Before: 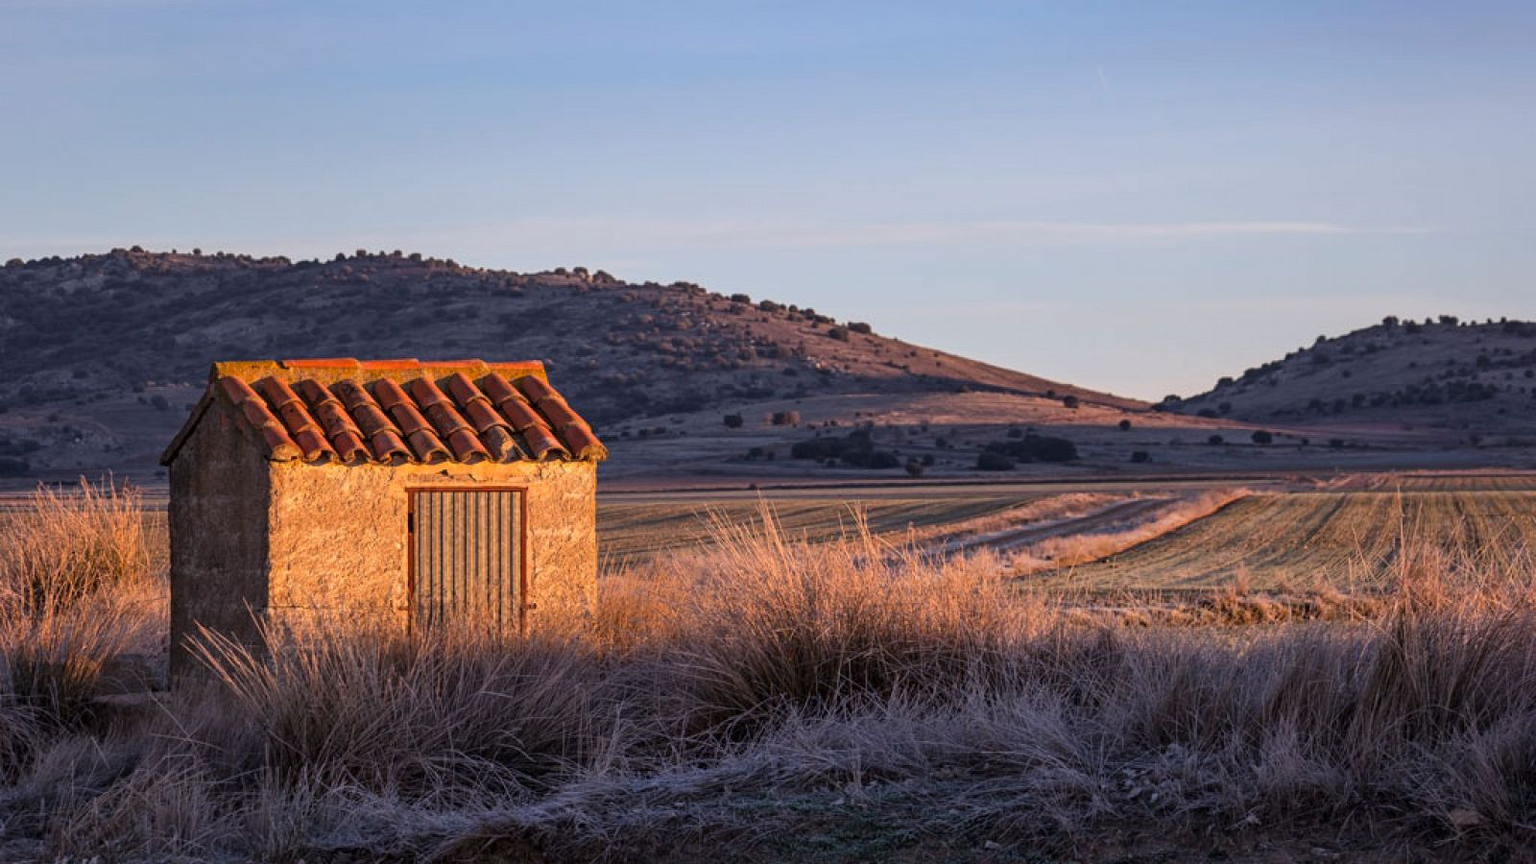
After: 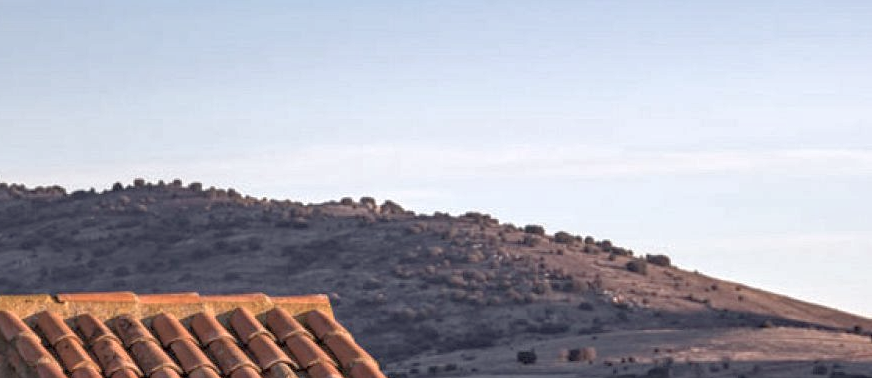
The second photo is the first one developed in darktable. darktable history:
haze removal: compatibility mode true, adaptive false
crop: left 14.86%, top 9.105%, right 30.632%, bottom 48.826%
exposure: black level correction 0, exposure 1 EV, compensate highlight preservation false
tone equalizer: -8 EV 0.243 EV, -7 EV 0.435 EV, -6 EV 0.432 EV, -5 EV 0.272 EV, -3 EV -0.266 EV, -2 EV -0.404 EV, -1 EV -0.406 EV, +0 EV -0.25 EV, edges refinement/feathering 500, mask exposure compensation -1.57 EV, preserve details no
color zones: curves: ch1 [(0, 0.292) (0.001, 0.292) (0.2, 0.264) (0.4, 0.248) (0.6, 0.248) (0.8, 0.264) (0.999, 0.292) (1, 0.292)]
